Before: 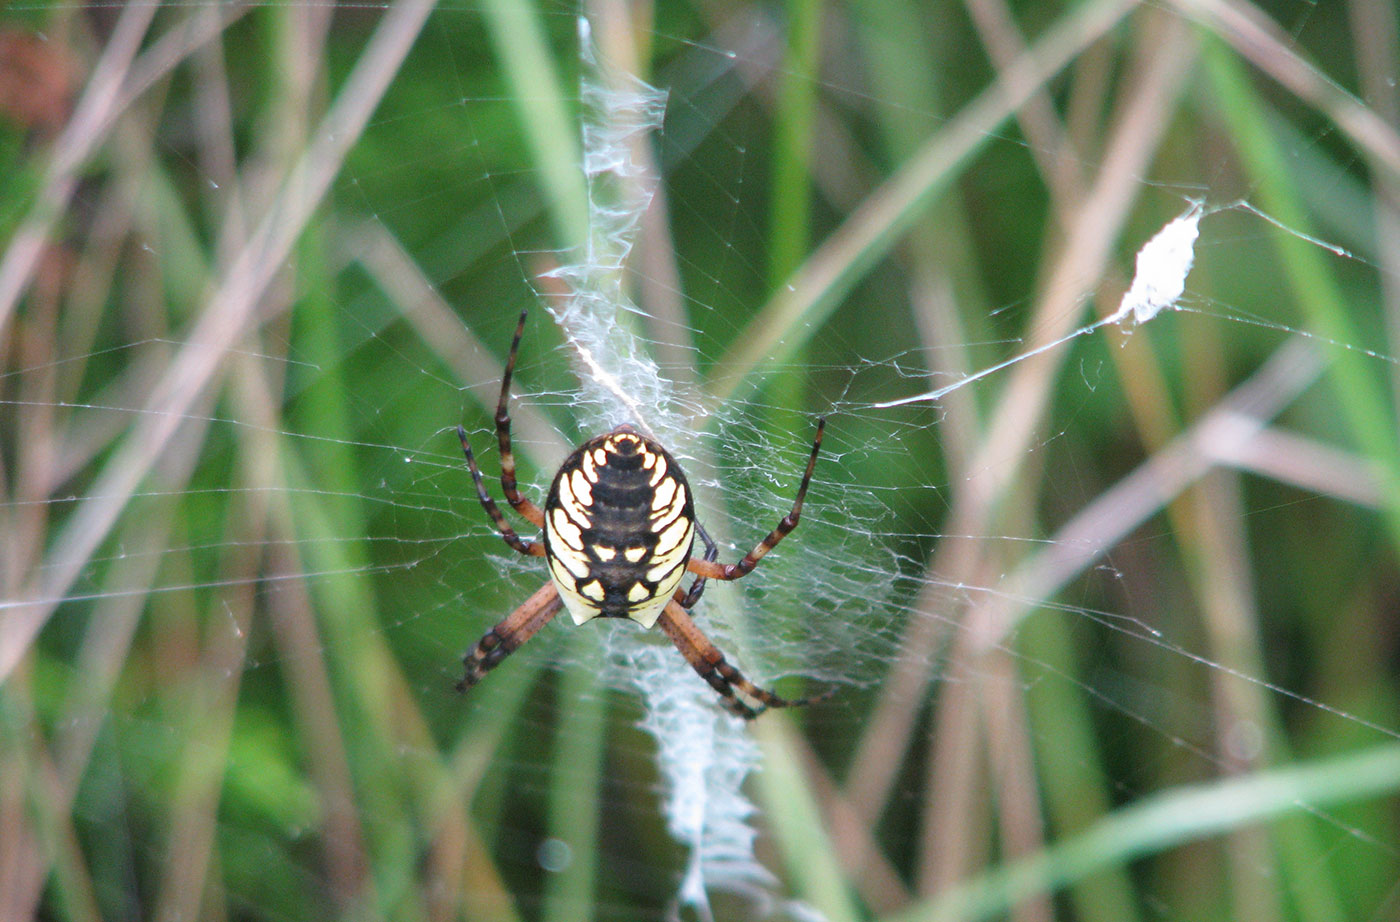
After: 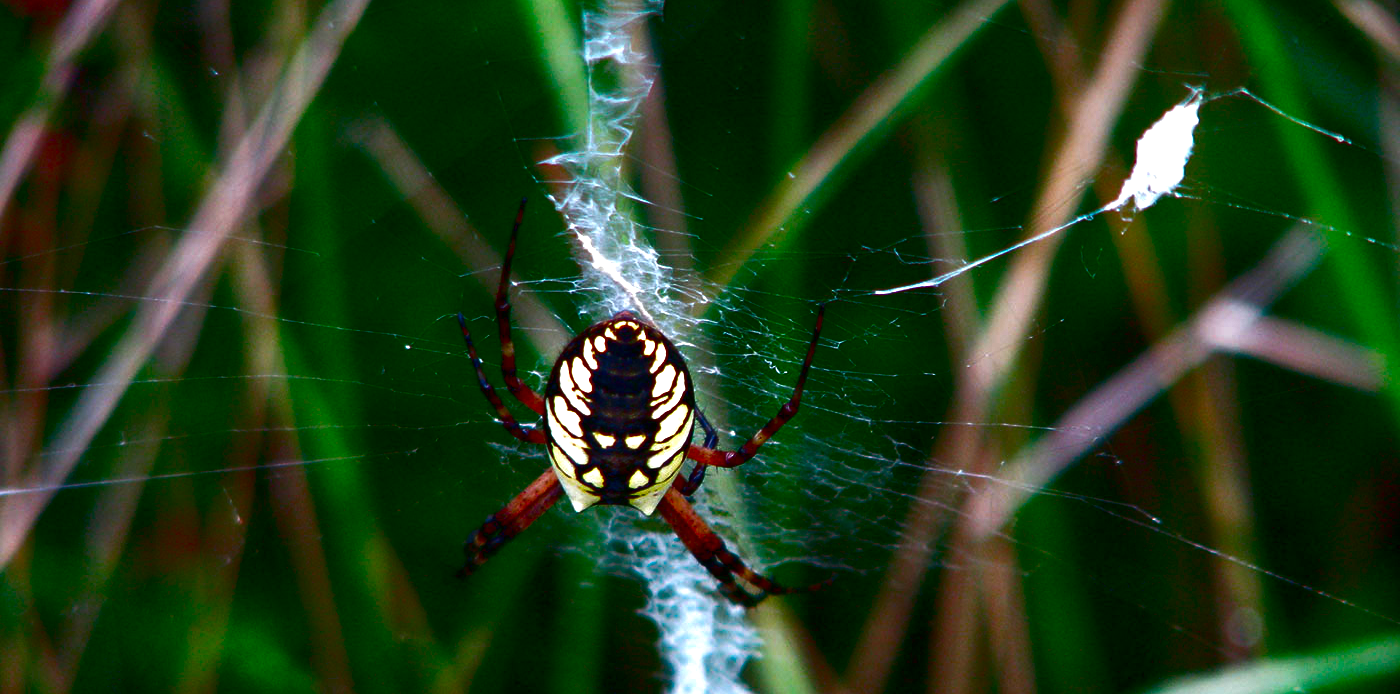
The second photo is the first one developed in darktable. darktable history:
contrast brightness saturation: brightness -0.997, saturation 0.999
exposure: exposure 0.211 EV, compensate highlight preservation false
crop and rotate: top 12.308%, bottom 12.369%
